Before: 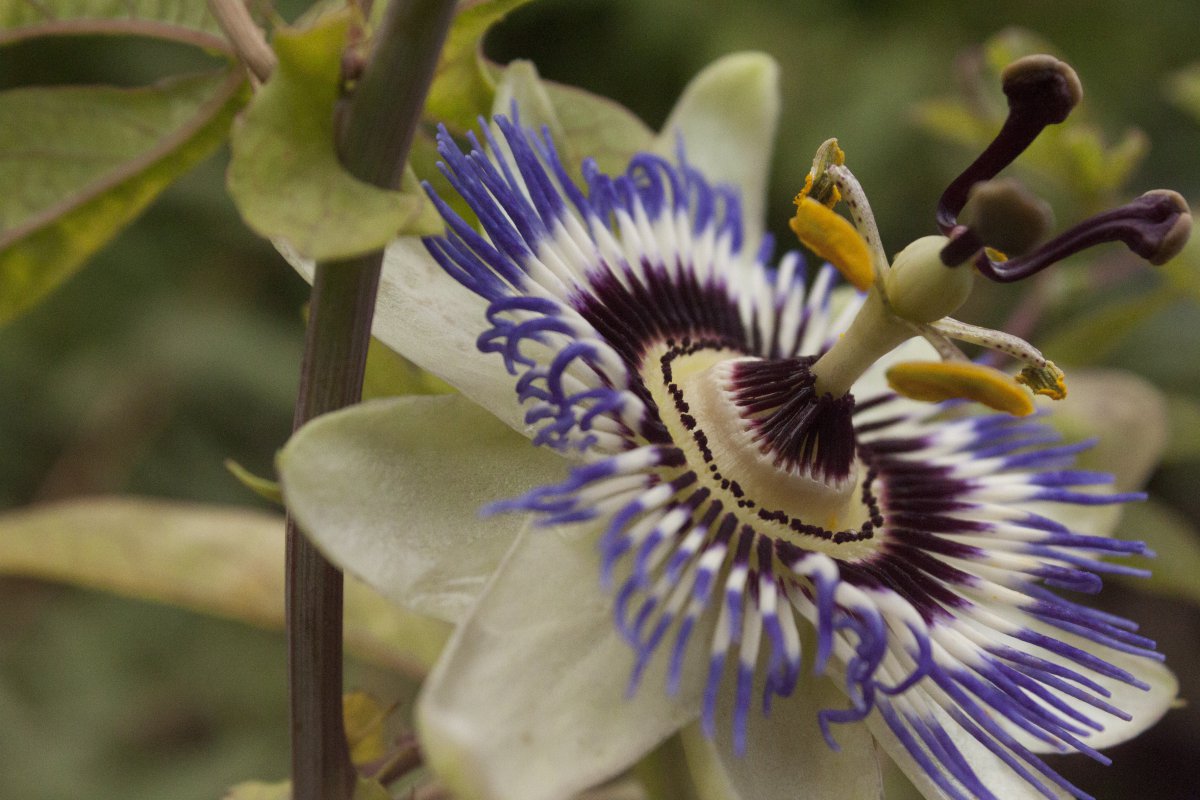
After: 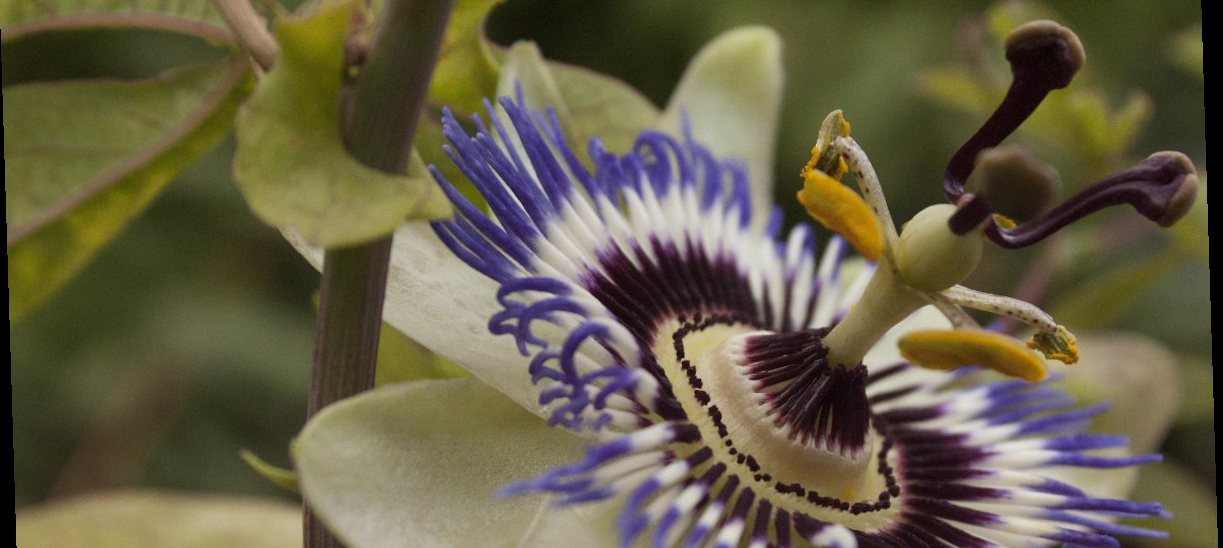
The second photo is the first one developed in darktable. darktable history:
crop and rotate: top 4.848%, bottom 29.503%
rotate and perspective: rotation -1.77°, lens shift (horizontal) 0.004, automatic cropping off
